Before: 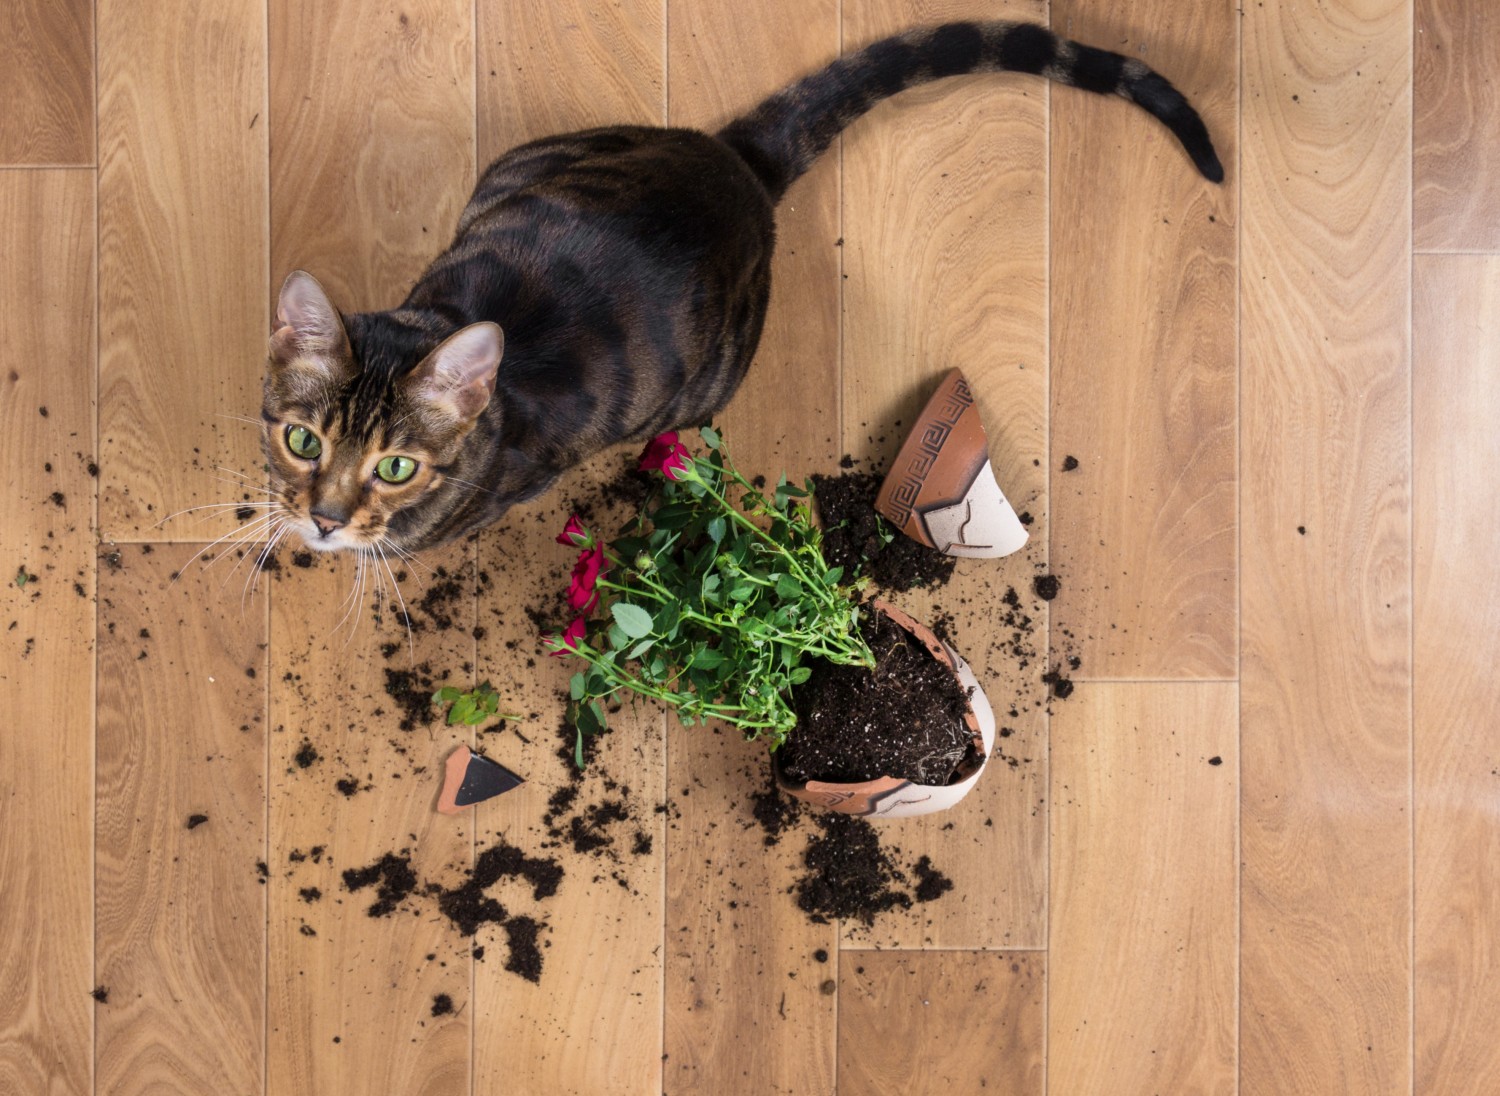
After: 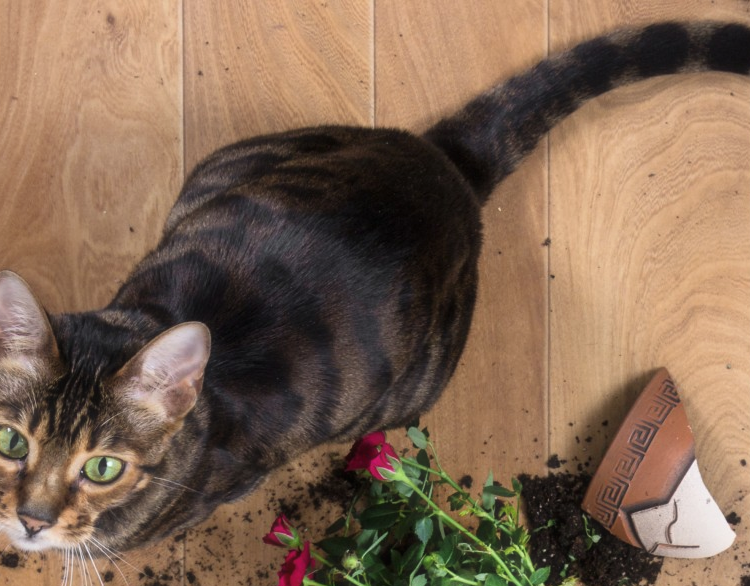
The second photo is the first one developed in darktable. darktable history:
haze removal: strength -0.1, adaptive false
crop: left 19.556%, right 30.401%, bottom 46.458%
